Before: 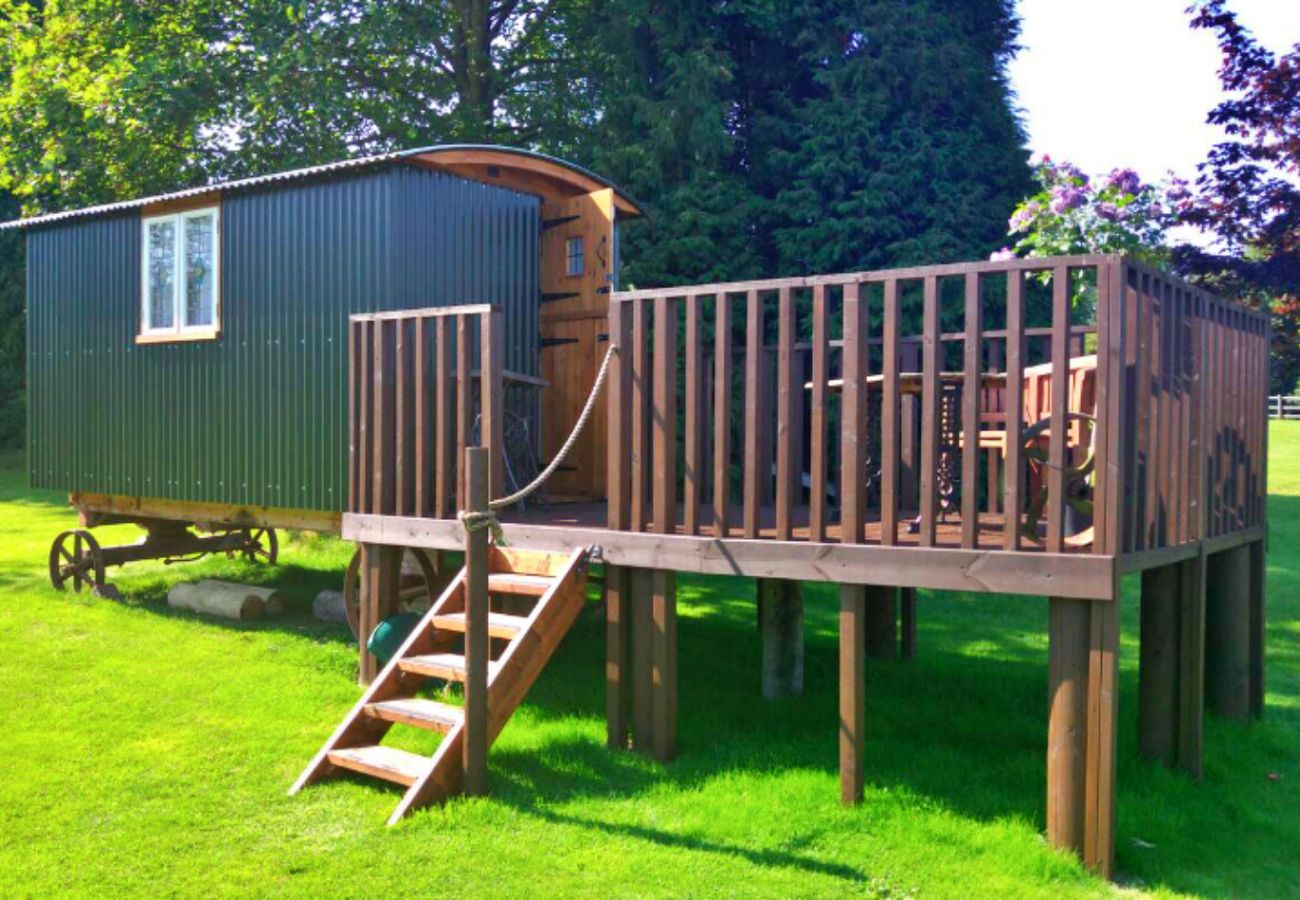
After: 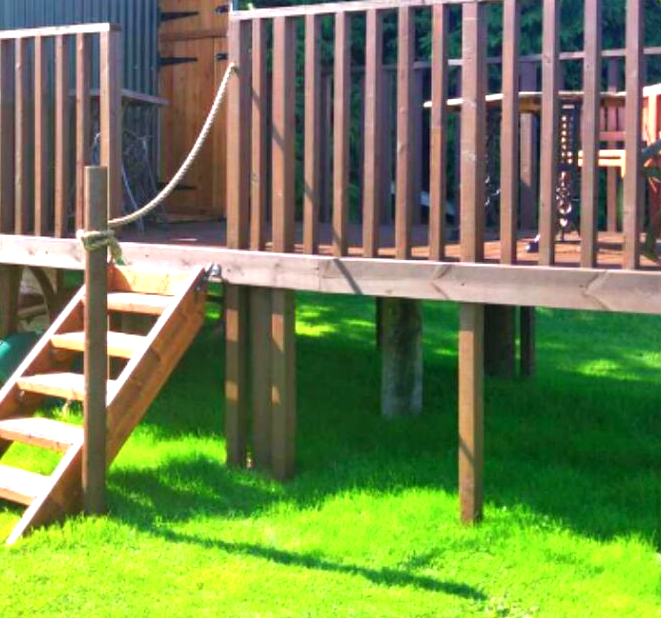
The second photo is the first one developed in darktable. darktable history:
exposure: black level correction 0, exposure 0.699 EV, compensate exposure bias true, compensate highlight preservation false
crop and rotate: left 29.321%, top 31.28%, right 19.807%
color correction: highlights b* -0.057
